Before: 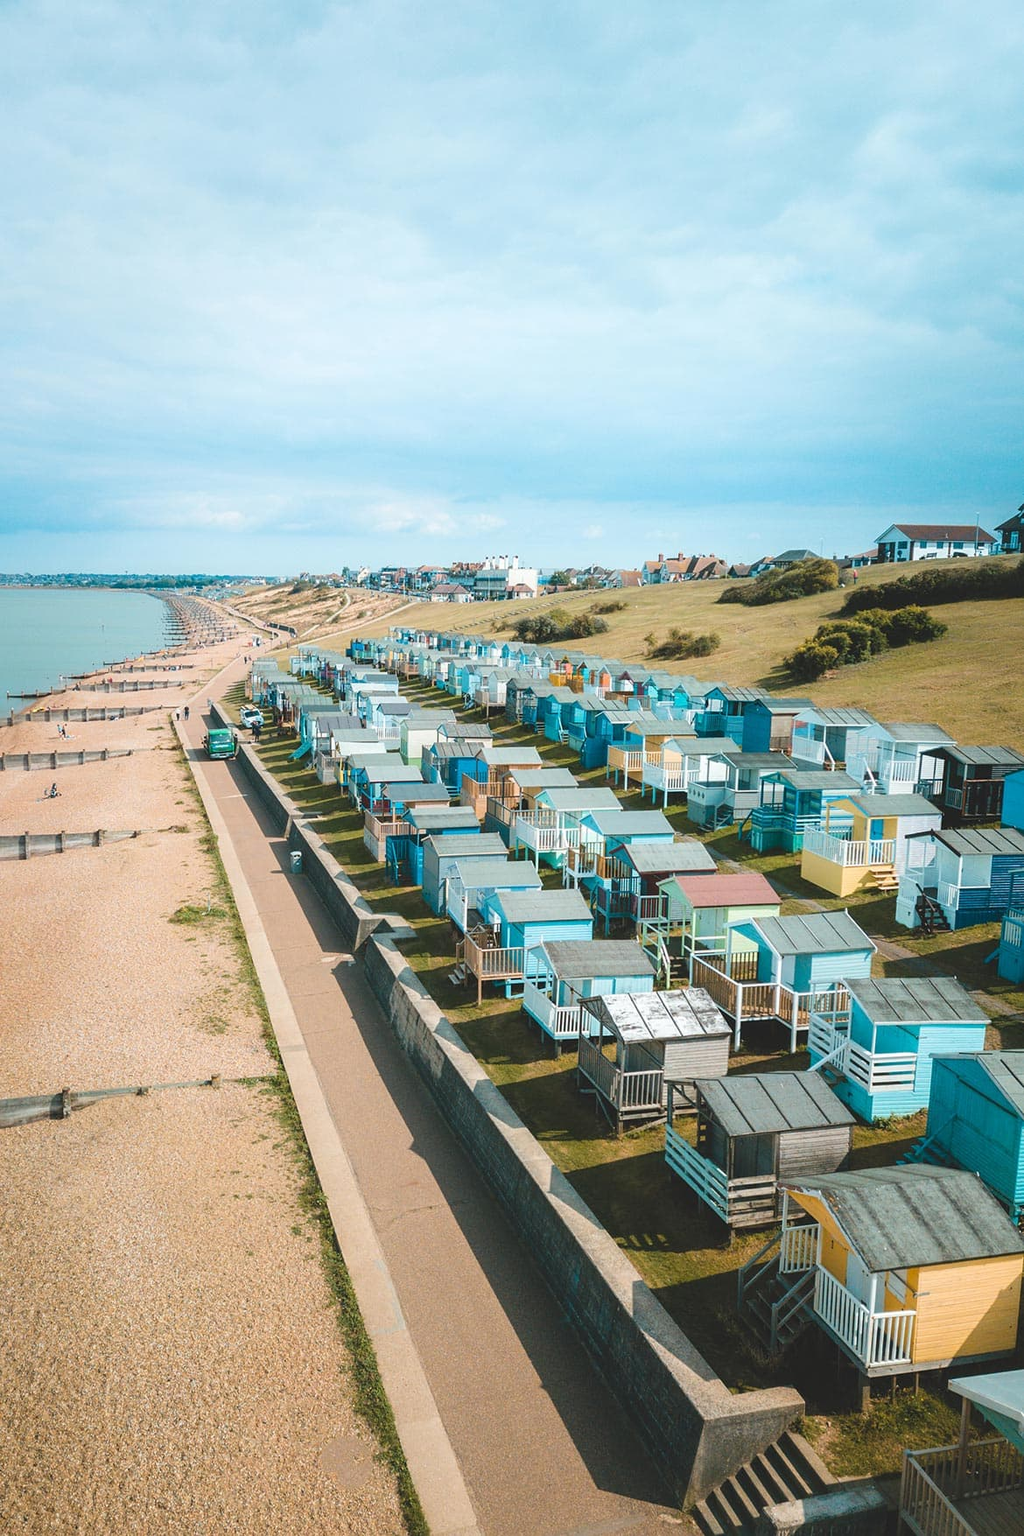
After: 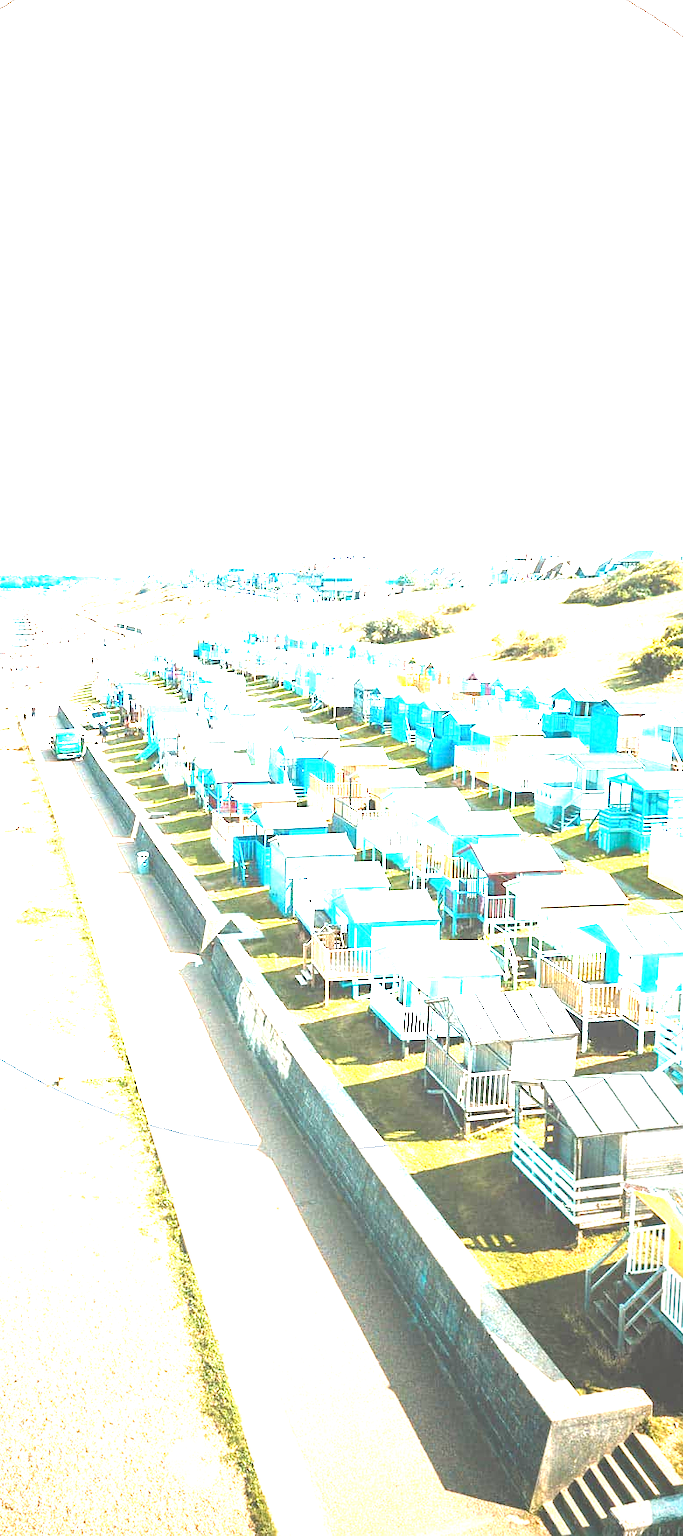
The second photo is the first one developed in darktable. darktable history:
tone equalizer: on, module defaults
crop and rotate: left 15%, right 18.233%
exposure: exposure 3.064 EV, compensate highlight preservation false
vignetting: fall-off radius 60.95%, saturation 0.003, center (-0.064, -0.305), unbound false
